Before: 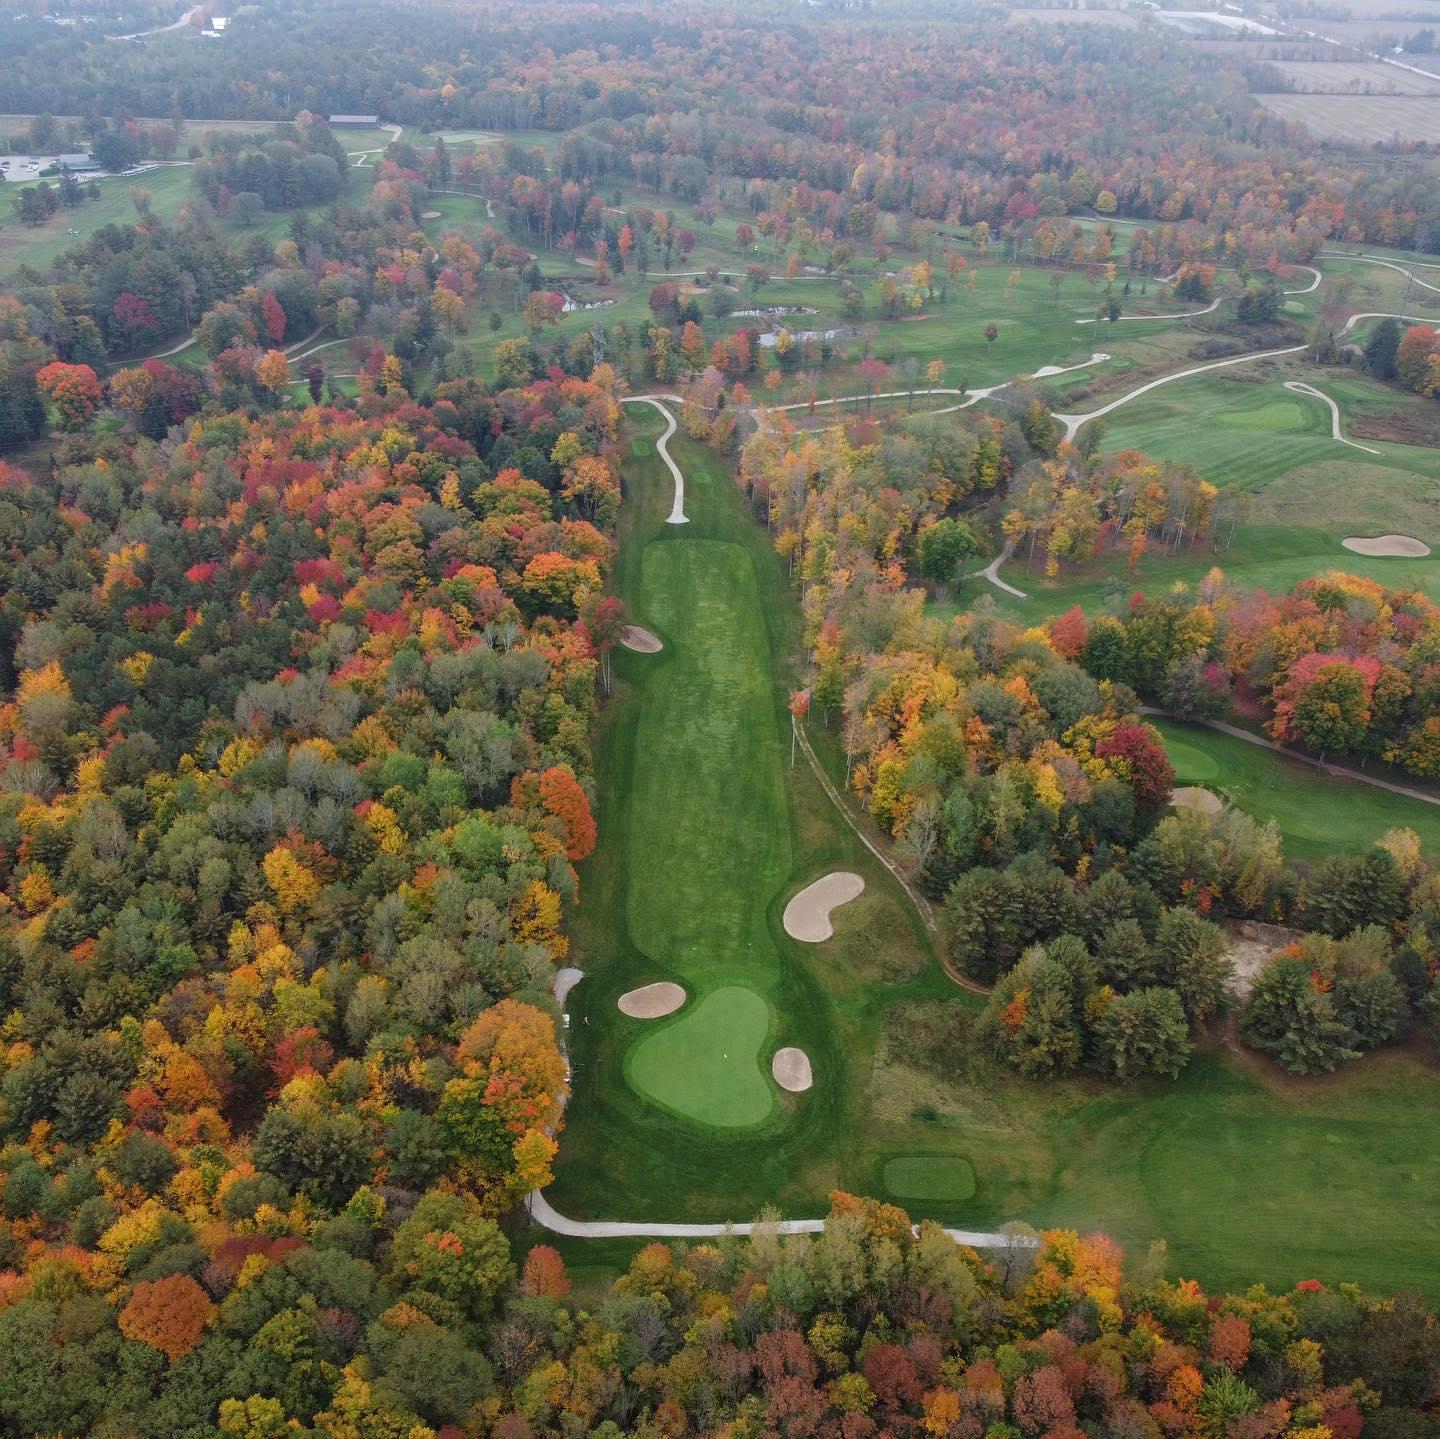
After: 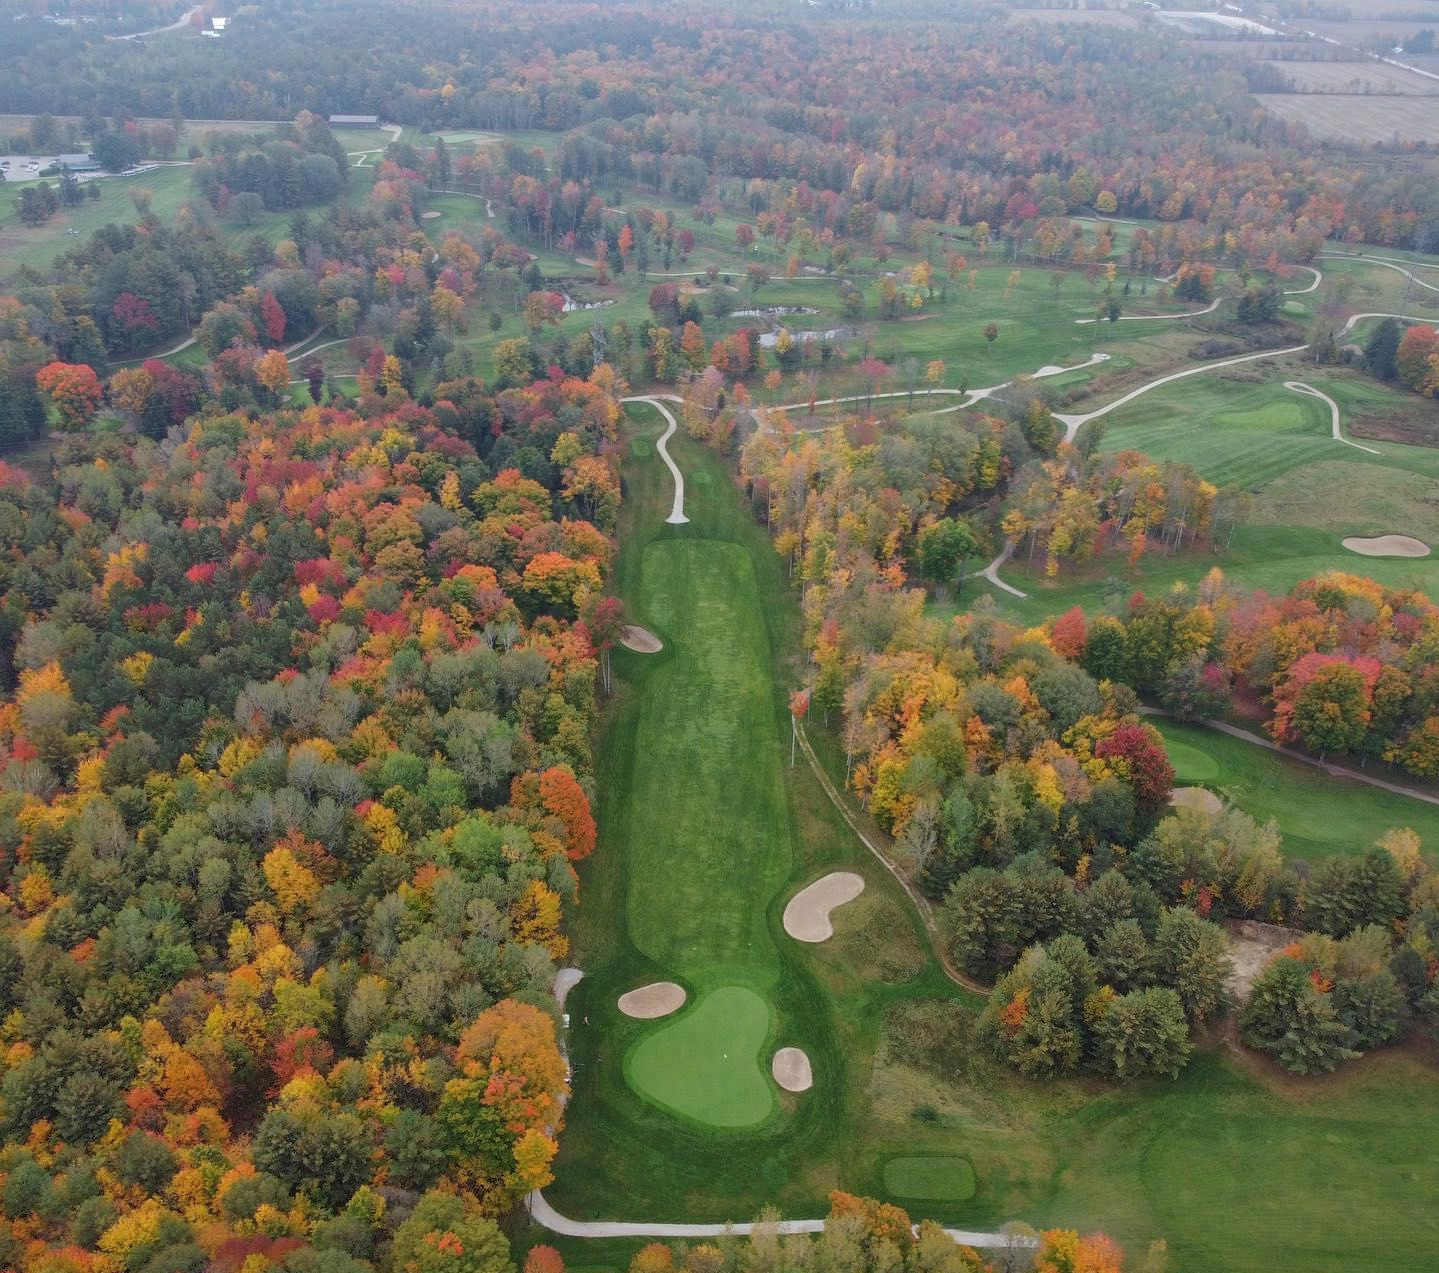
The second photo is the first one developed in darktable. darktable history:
crop and rotate: top 0%, bottom 11.49%
shadows and highlights: on, module defaults
